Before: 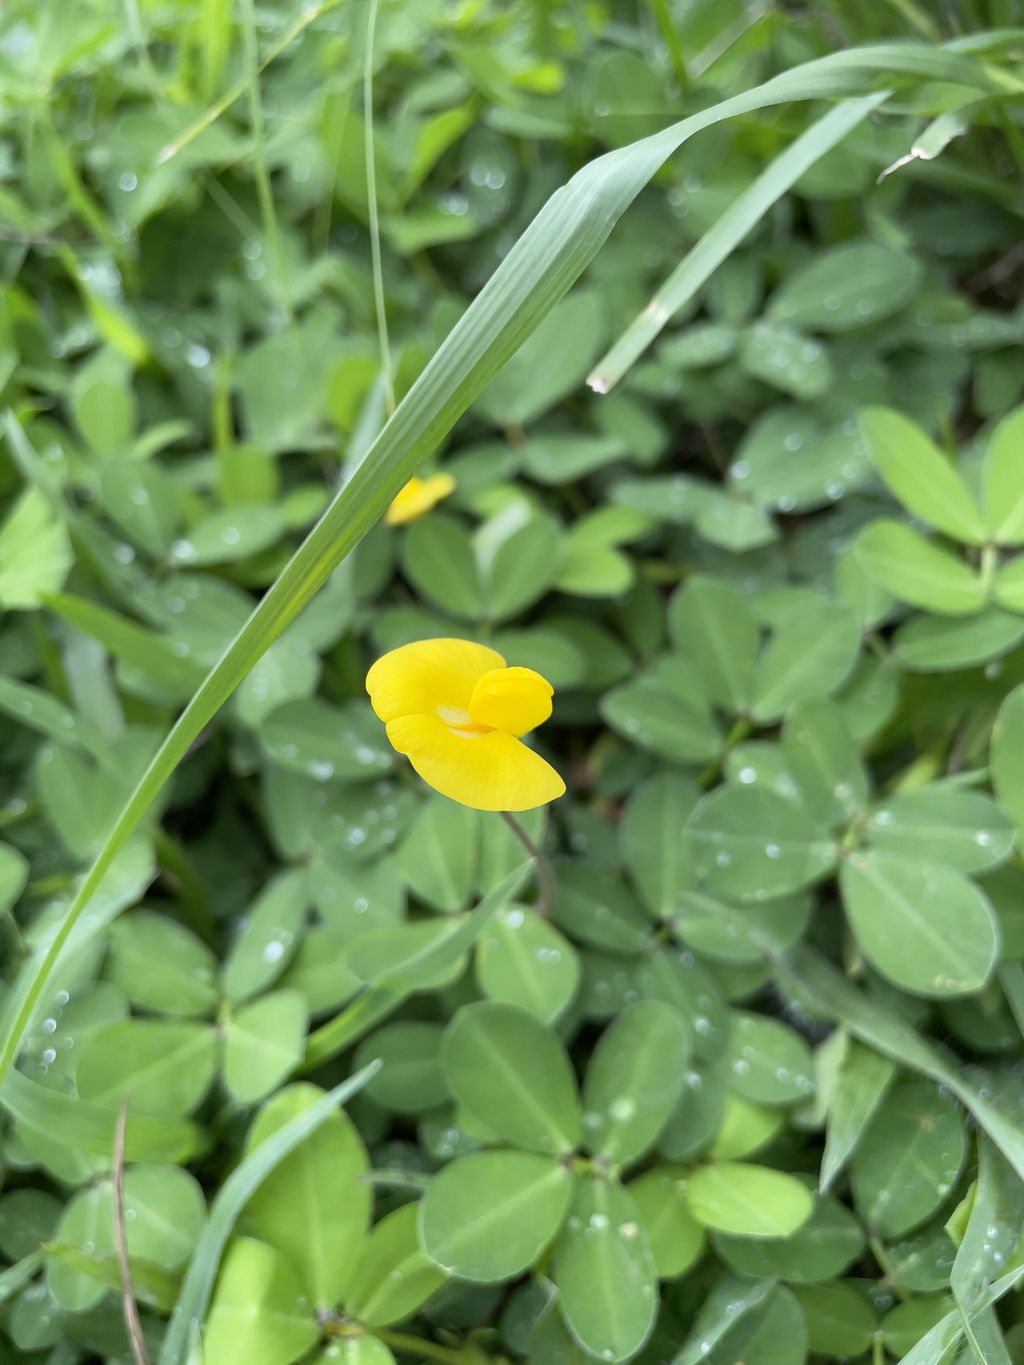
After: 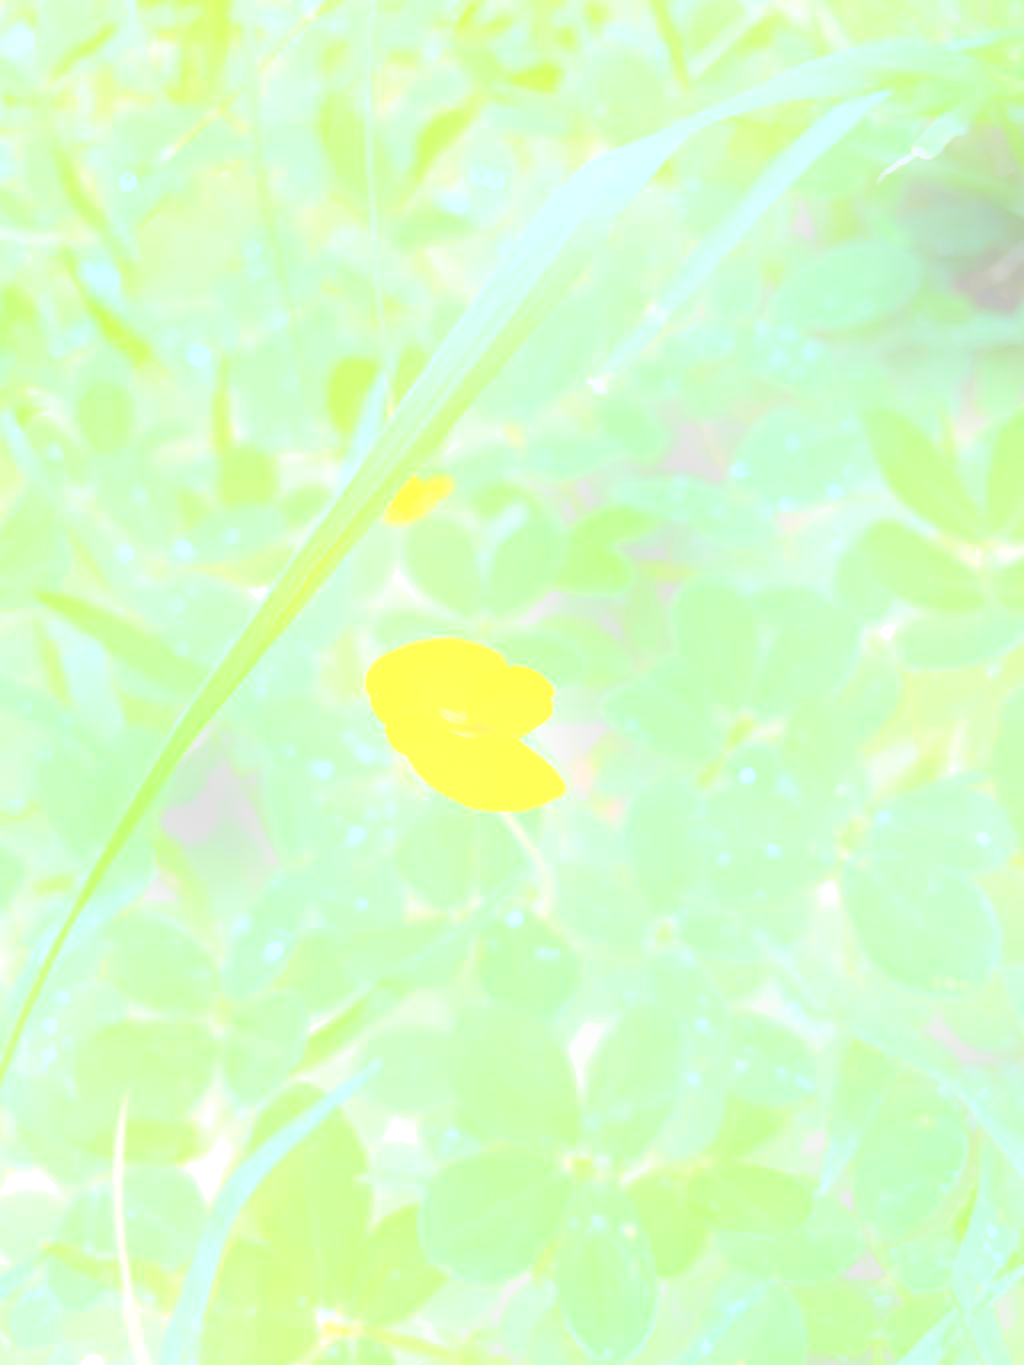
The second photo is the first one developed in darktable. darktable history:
filmic rgb: black relative exposure -7.65 EV, white relative exposure 4.56 EV, hardness 3.61, color science v6 (2022)
shadows and highlights: radius 125.46, shadows 30.51, highlights -30.51, low approximation 0.01, soften with gaussian
white balance: red 0.967, blue 1.049
bloom: size 25%, threshold 5%, strength 90%
